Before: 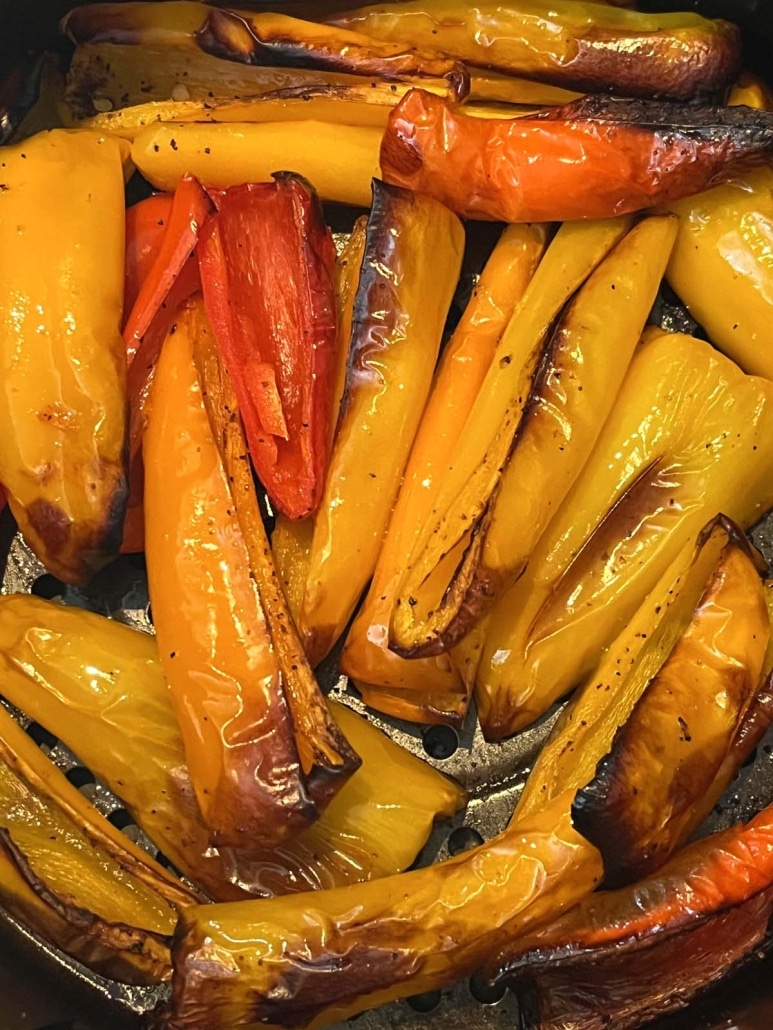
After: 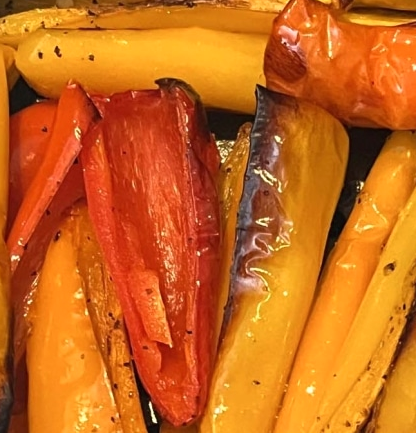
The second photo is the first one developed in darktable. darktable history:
crop: left 15.077%, top 9.034%, right 31.098%, bottom 48.912%
shadows and highlights: shadows 0.976, highlights 40.68
